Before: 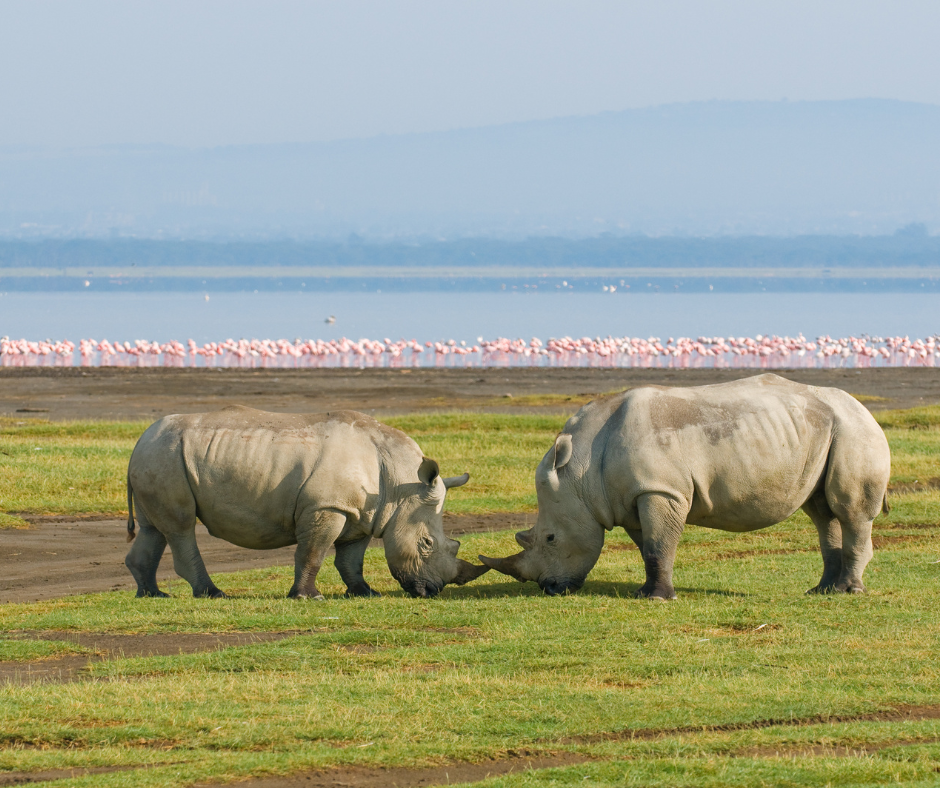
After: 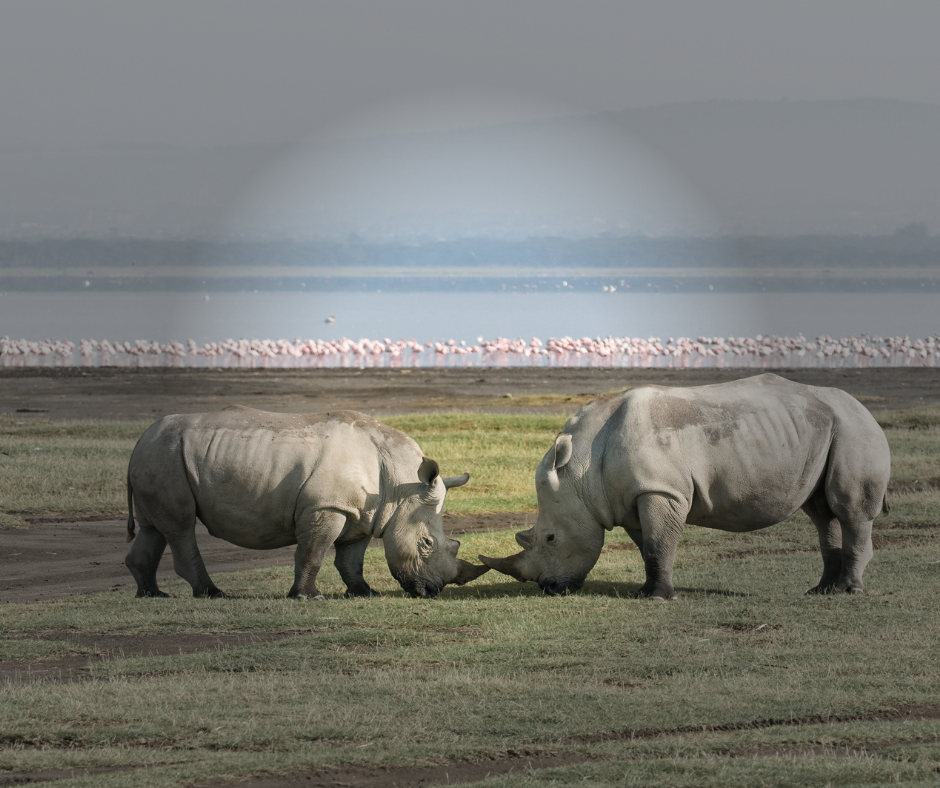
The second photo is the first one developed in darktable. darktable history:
rotate and perspective: automatic cropping off
contrast brightness saturation: contrast 0.1, saturation -0.36
vignetting: fall-off start 31.28%, fall-off radius 34.64%, brightness -0.575
